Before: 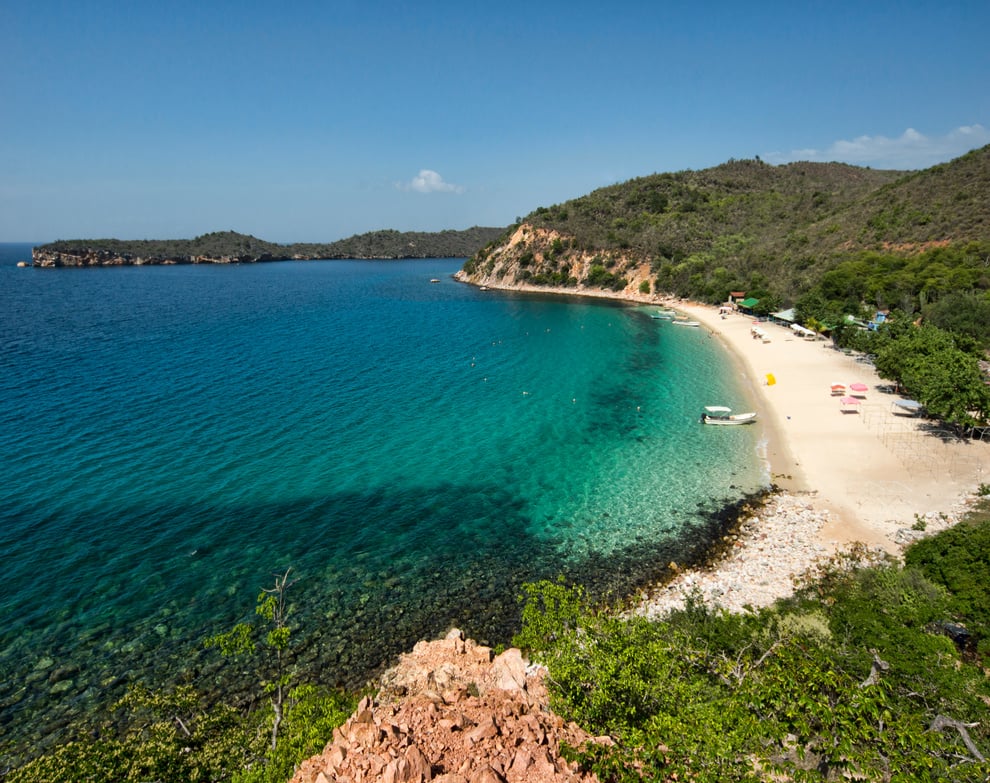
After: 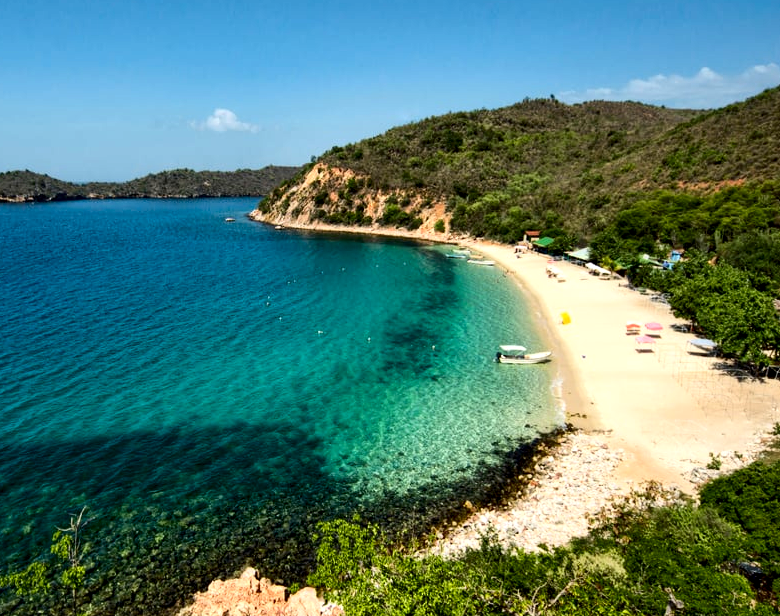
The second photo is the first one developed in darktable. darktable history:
local contrast: highlights 123%, shadows 126%, detail 140%, midtone range 0.254
crop and rotate: left 20.74%, top 7.912%, right 0.375%, bottom 13.378%
tone curve: curves: ch0 [(0, 0.011) (0.139, 0.106) (0.295, 0.271) (0.499, 0.523) (0.739, 0.782) (0.857, 0.879) (1, 0.967)]; ch1 [(0, 0) (0.272, 0.249) (0.39, 0.379) (0.469, 0.456) (0.495, 0.497) (0.524, 0.53) (0.588, 0.62) (0.725, 0.779) (1, 1)]; ch2 [(0, 0) (0.125, 0.089) (0.35, 0.317) (0.437, 0.42) (0.502, 0.499) (0.533, 0.553) (0.599, 0.638) (1, 1)], color space Lab, independent channels, preserve colors none
